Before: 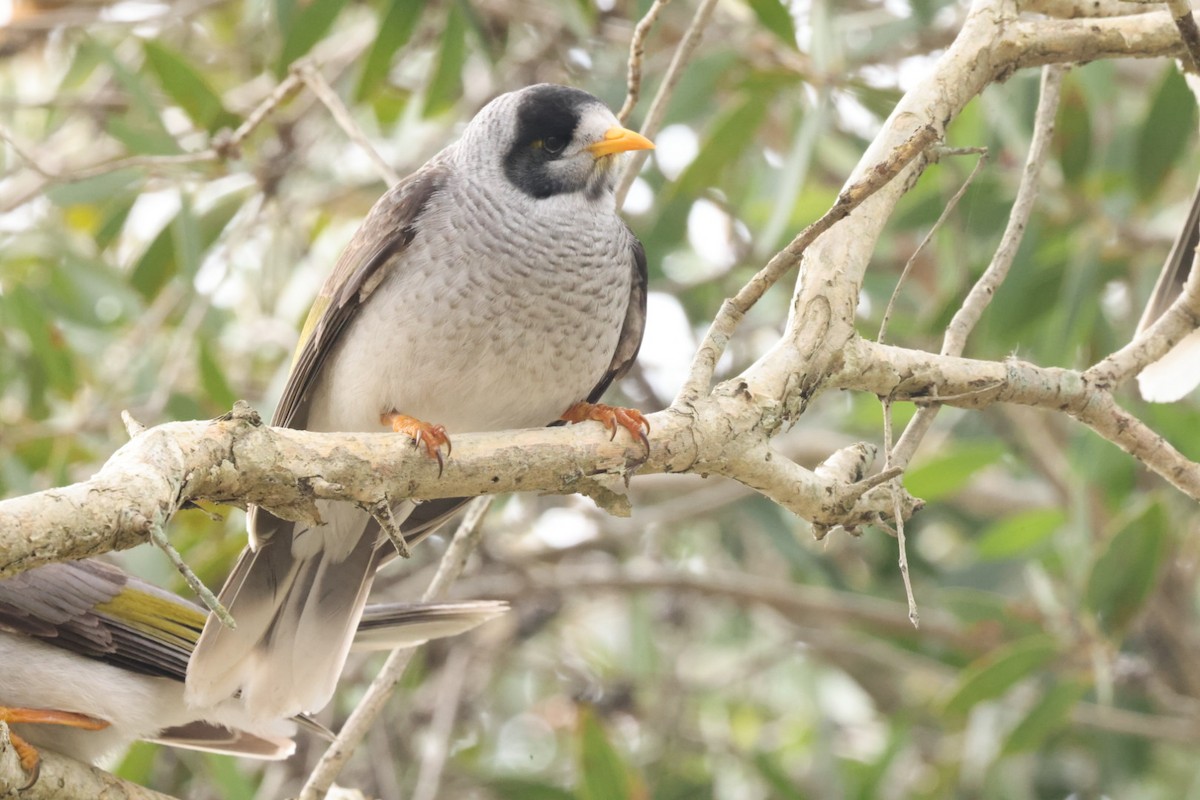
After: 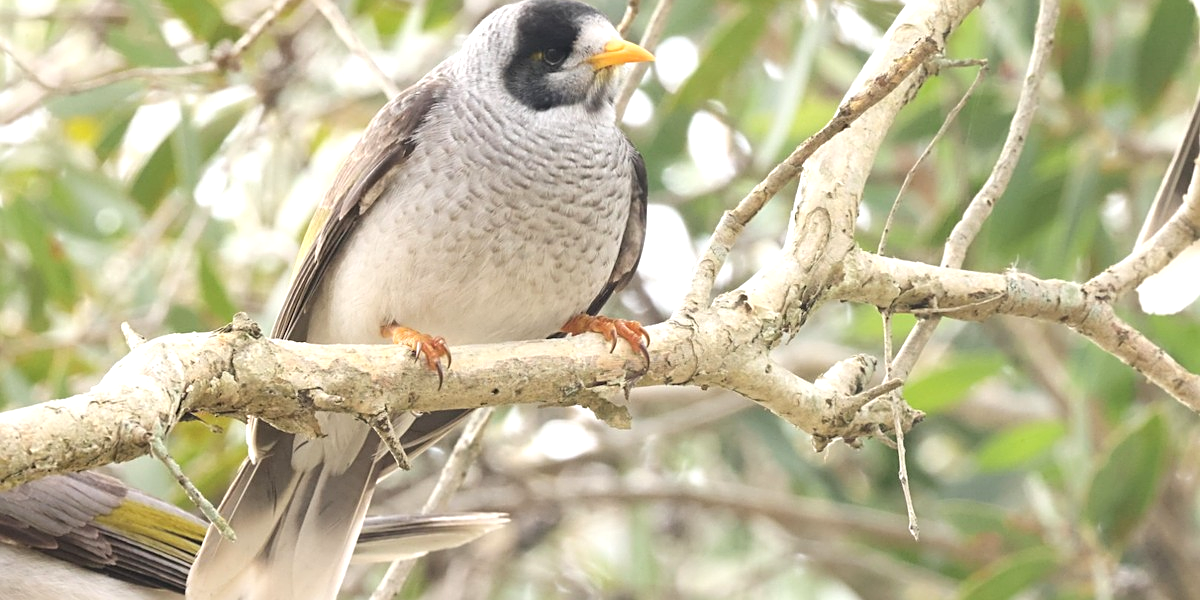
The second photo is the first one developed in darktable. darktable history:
exposure: exposure 0.375 EV, compensate exposure bias true, compensate highlight preservation false
crop: top 11.039%, bottom 13.943%
sharpen: amount 0.499
